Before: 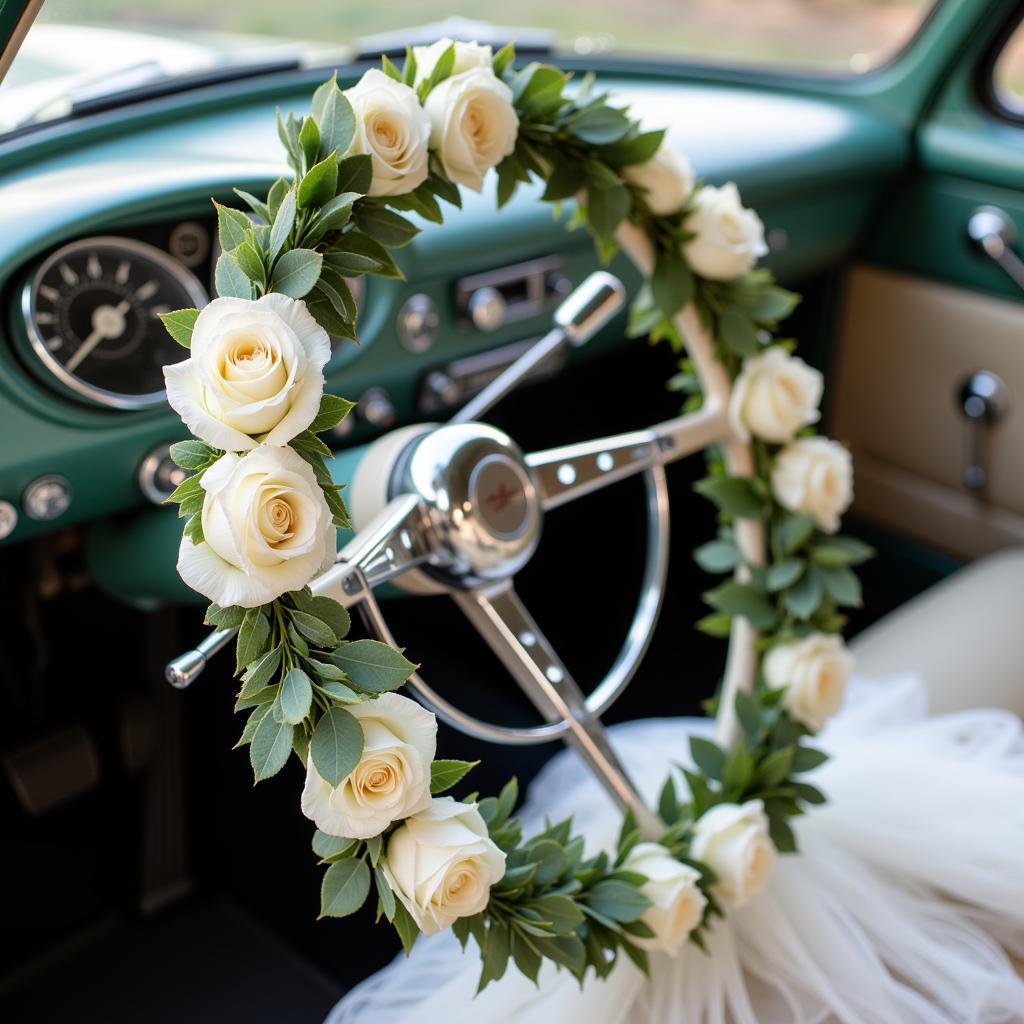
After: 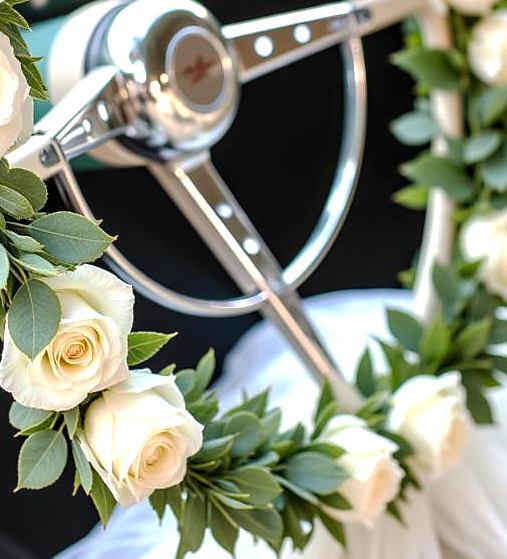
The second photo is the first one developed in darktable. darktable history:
local contrast: on, module defaults
crop: left 29.68%, top 41.888%, right 20.789%, bottom 3.492%
base curve: curves: ch0 [(0, 0) (0.235, 0.266) (0.503, 0.496) (0.786, 0.72) (1, 1)], preserve colors none
exposure: exposure 0.719 EV, compensate exposure bias true, compensate highlight preservation false
sharpen: radius 1.598, amount 0.373, threshold 1.733
